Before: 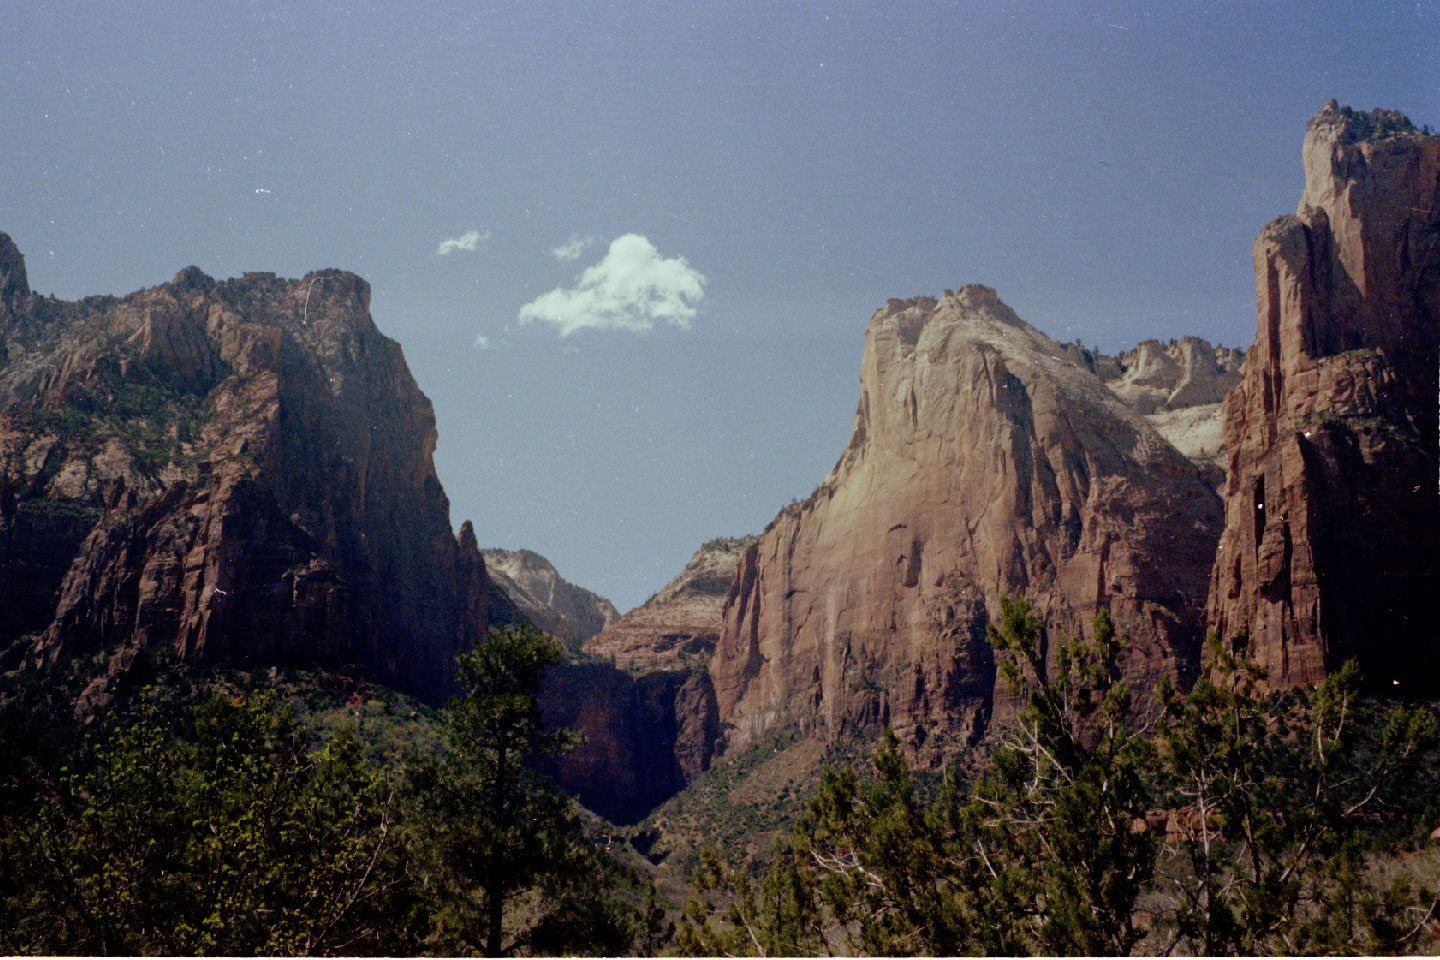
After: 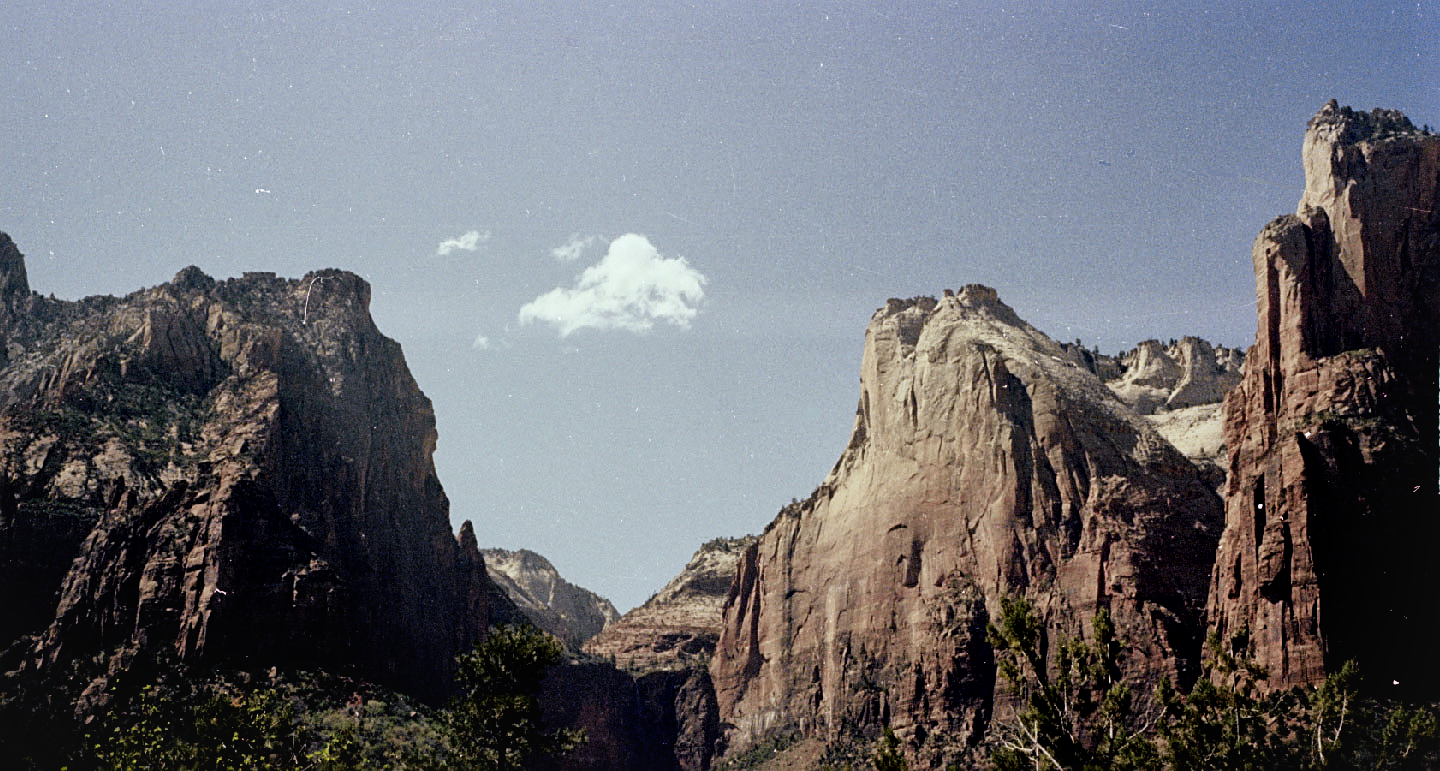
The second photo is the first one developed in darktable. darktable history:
tone curve: curves: ch0 [(0, 0.038) (0.193, 0.212) (0.461, 0.502) (0.634, 0.709) (0.852, 0.89) (1, 0.967)]; ch1 [(0, 0) (0.35, 0.356) (0.45, 0.453) (0.504, 0.503) (0.532, 0.524) (0.558, 0.555) (0.735, 0.762) (1, 1)]; ch2 [(0, 0) (0.281, 0.266) (0.456, 0.469) (0.5, 0.5) (0.533, 0.545) (0.606, 0.598) (0.646, 0.654) (1, 1)], color space Lab, independent channels, preserve colors none
local contrast: mode bilateral grid, contrast 100, coarseness 100, detail 165%, midtone range 0.2
sharpen: on, module defaults
shadows and highlights: shadows 0, highlights 40
crop: bottom 19.644%
filmic rgb: black relative exposure -7.65 EV, white relative exposure 4.56 EV, hardness 3.61, contrast 1.05
